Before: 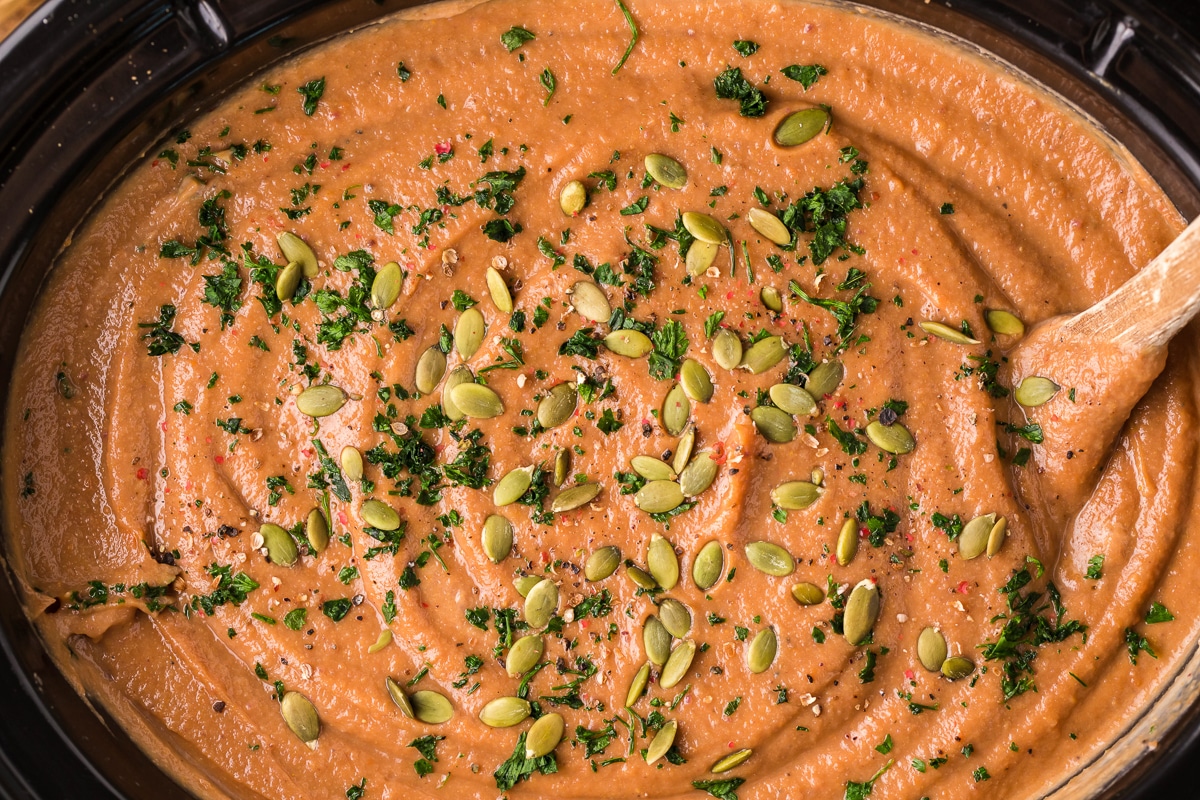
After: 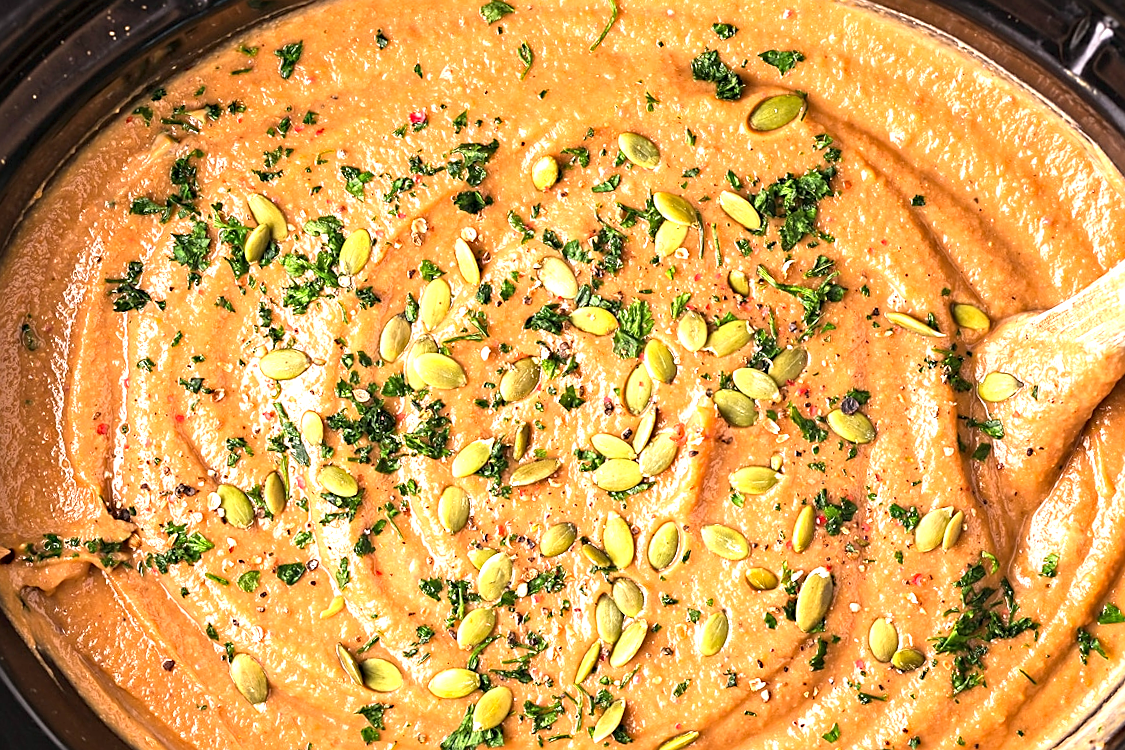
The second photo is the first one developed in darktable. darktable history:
crop and rotate: angle -2.59°
exposure: black level correction 0, exposure 1.2 EV, compensate highlight preservation false
sharpen: on, module defaults
haze removal: compatibility mode true, adaptive false
